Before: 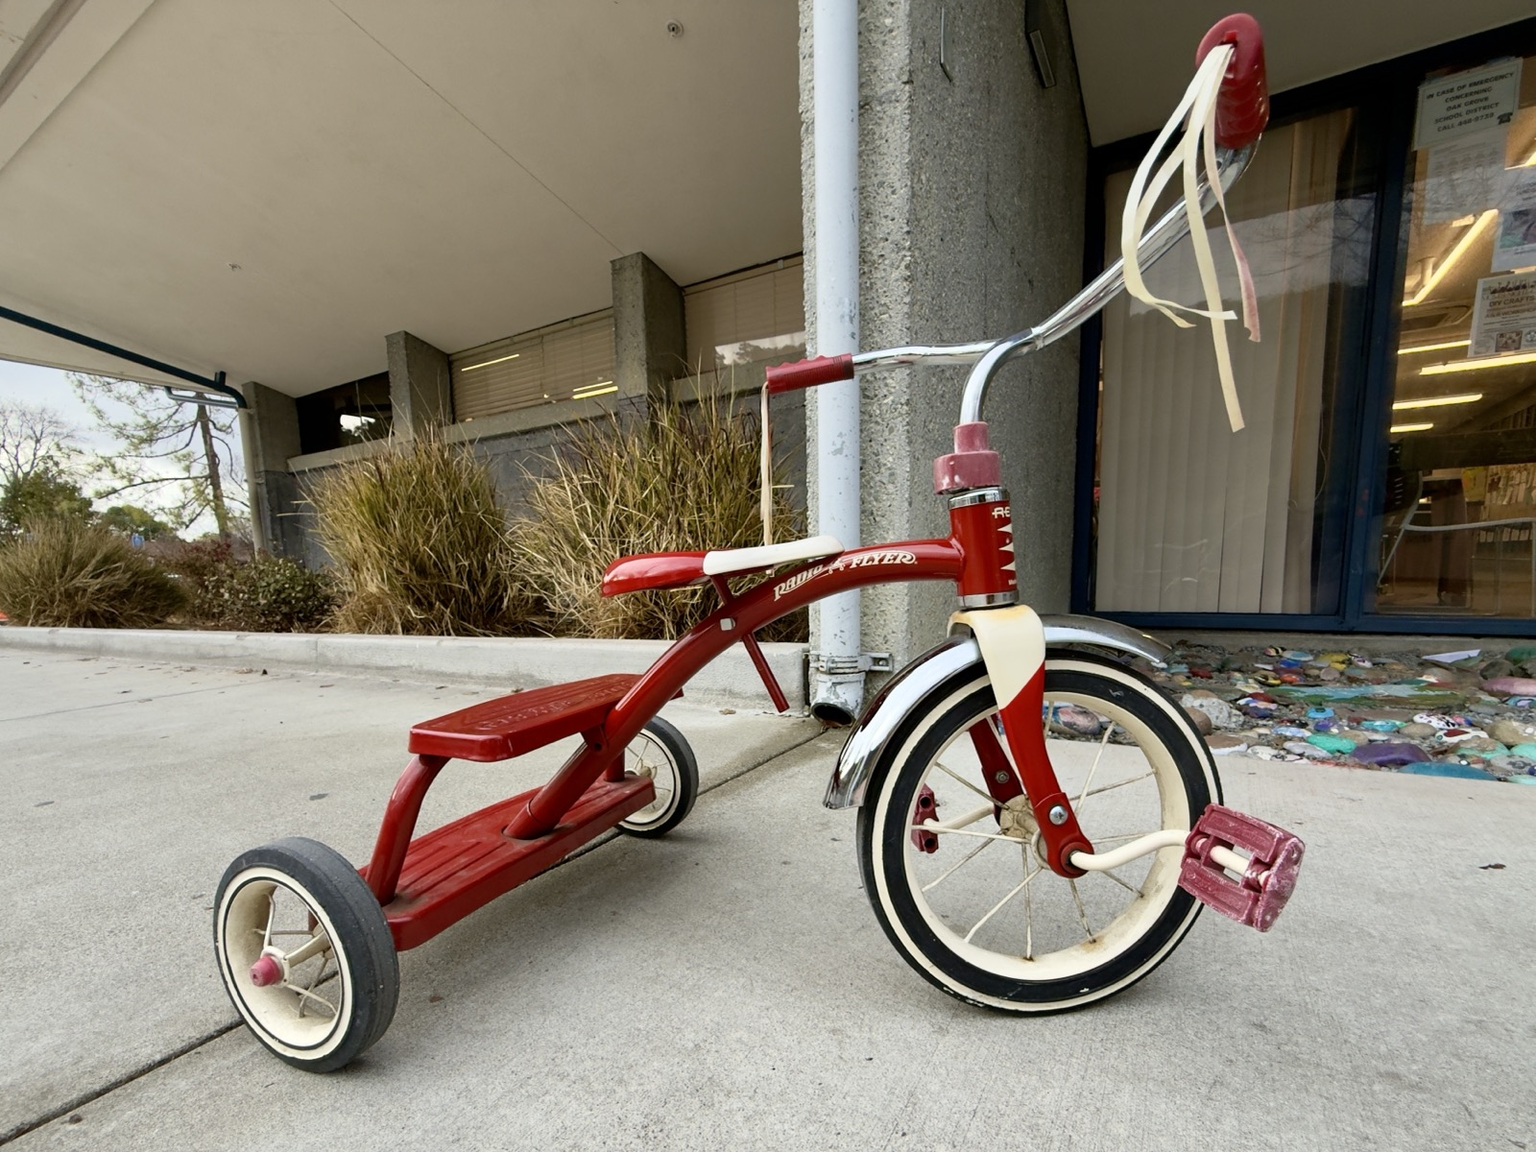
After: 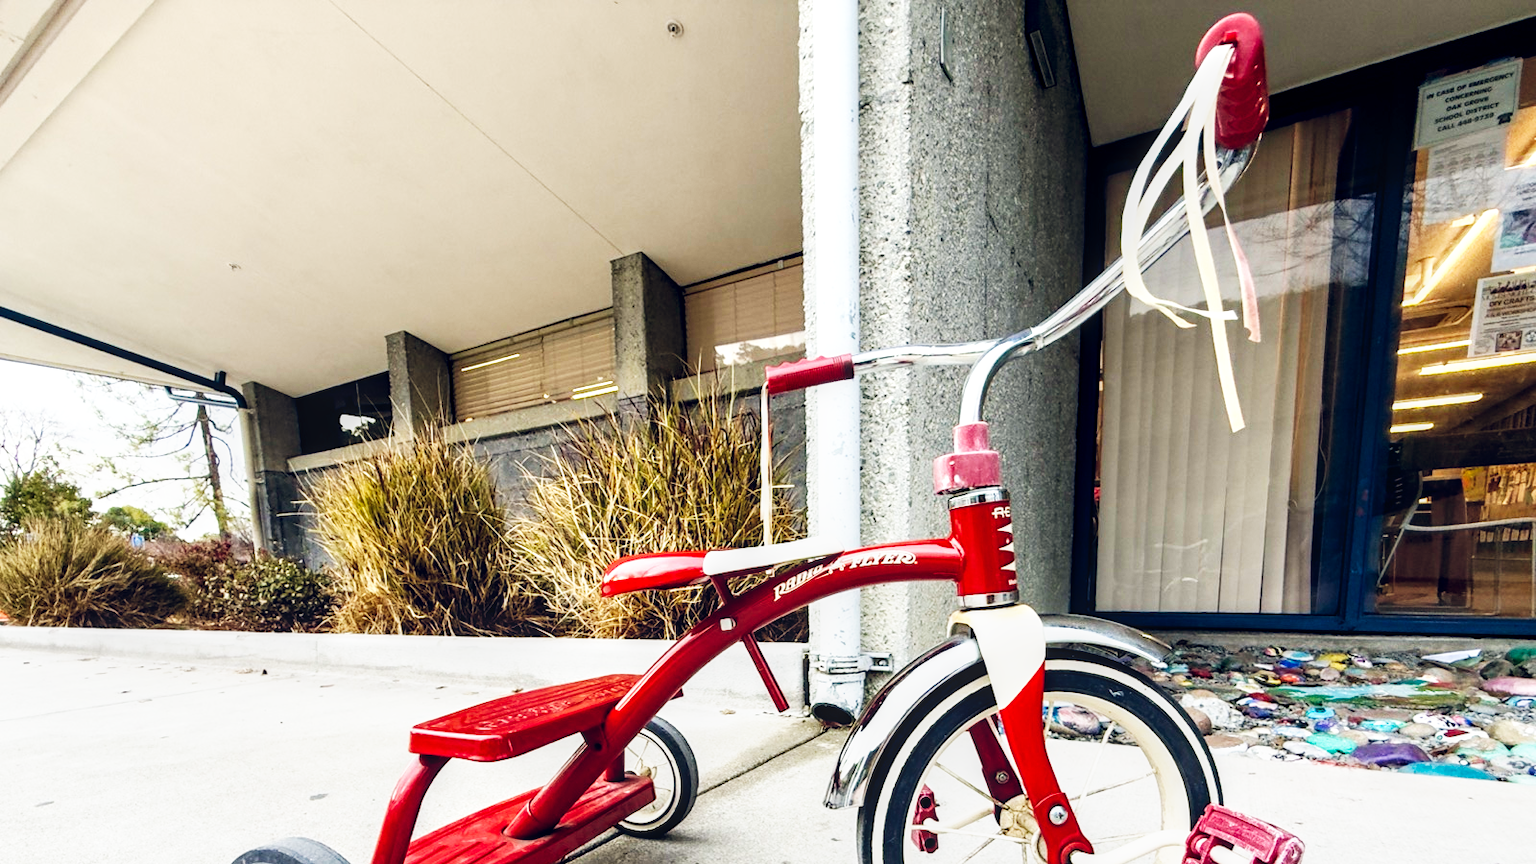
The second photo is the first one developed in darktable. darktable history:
color balance rgb: global offset › chroma 0.152%, global offset › hue 253.11°, perceptual saturation grading › global saturation 0.896%, perceptual brilliance grading › highlights 5.998%, perceptual brilliance grading › mid-tones 18.027%, perceptual brilliance grading › shadows -5.315%, global vibrance 10.245%, saturation formula JzAzBz (2021)
contrast brightness saturation: saturation -0.055
base curve: curves: ch0 [(0, 0) (0.007, 0.004) (0.027, 0.03) (0.046, 0.07) (0.207, 0.54) (0.442, 0.872) (0.673, 0.972) (1, 1)], preserve colors none
crop: bottom 24.979%
local contrast: on, module defaults
